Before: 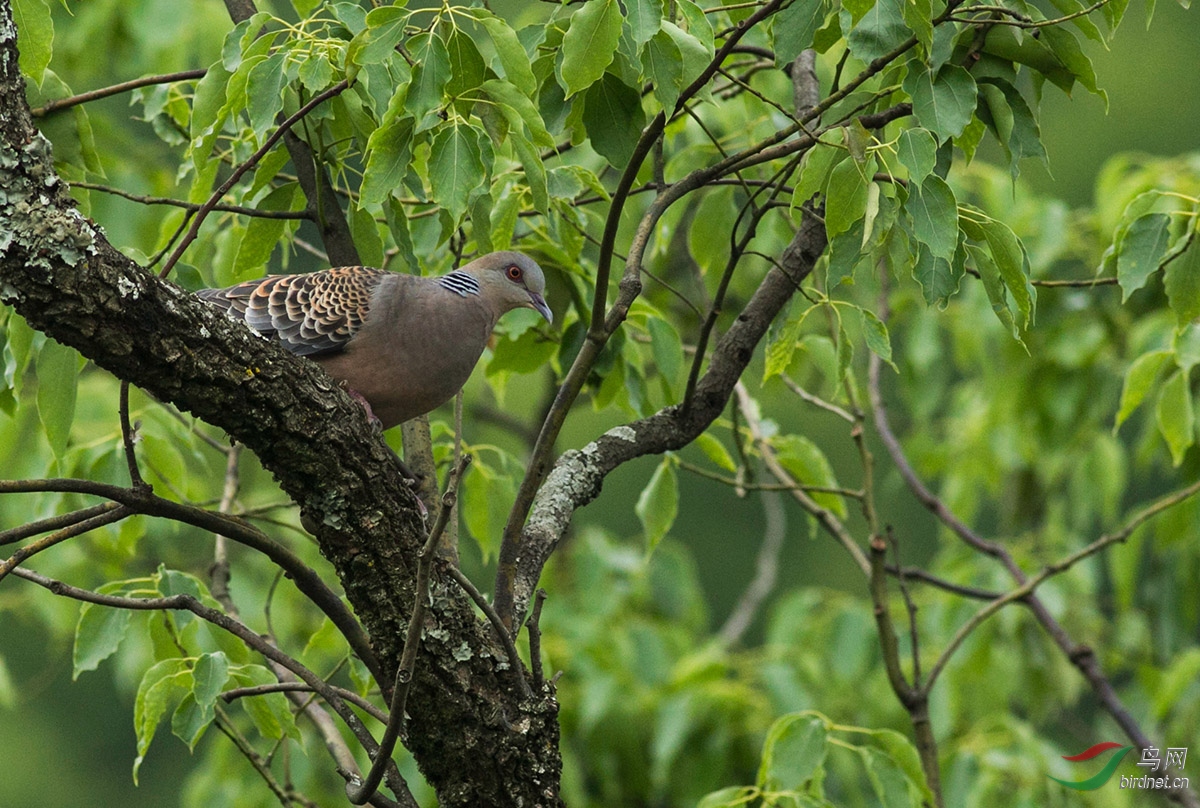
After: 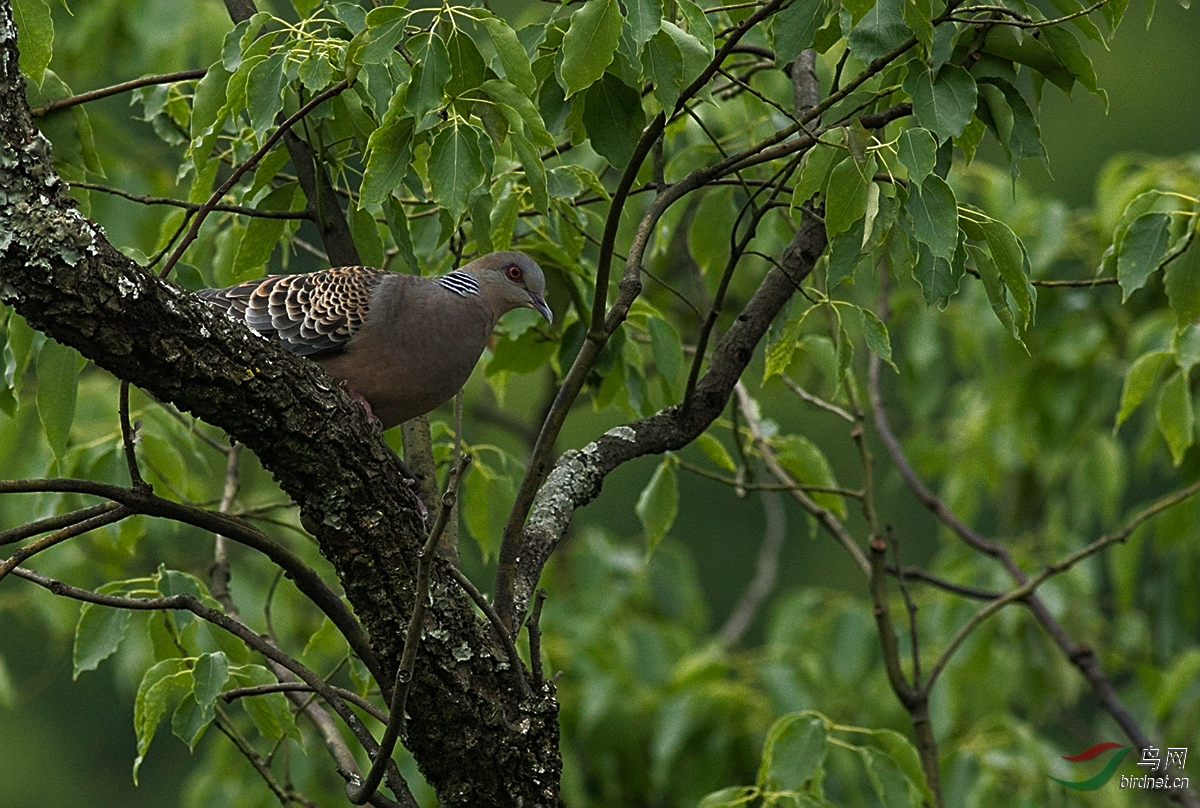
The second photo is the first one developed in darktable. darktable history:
rgb curve: curves: ch0 [(0, 0) (0.415, 0.237) (1, 1)]
sharpen: on, module defaults
